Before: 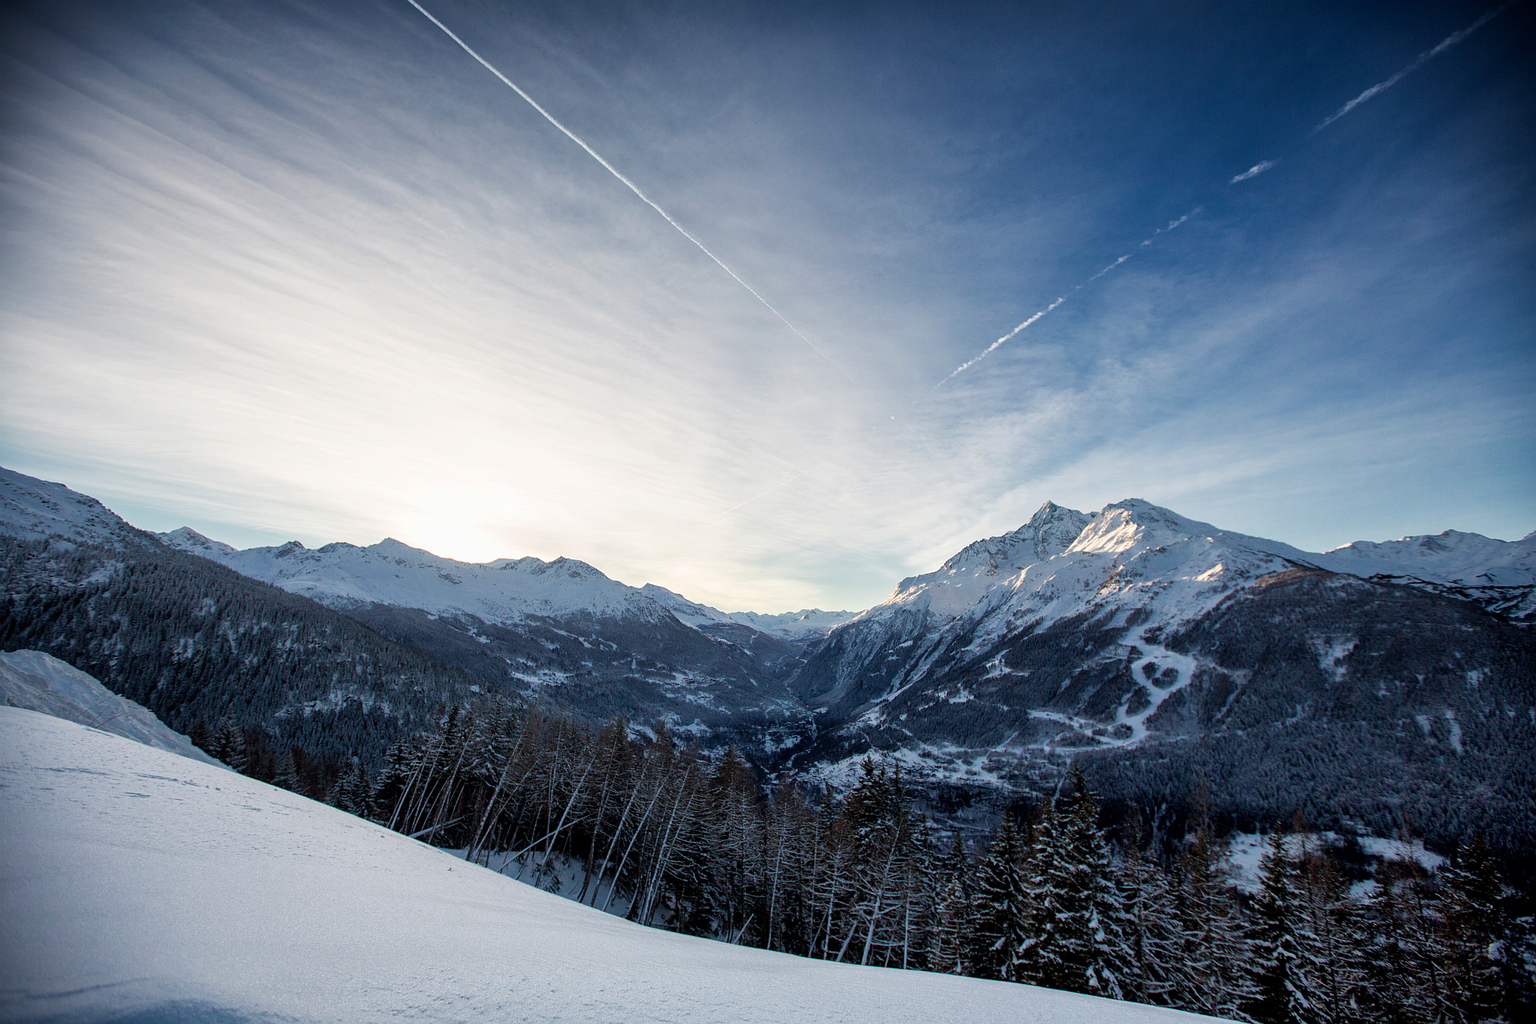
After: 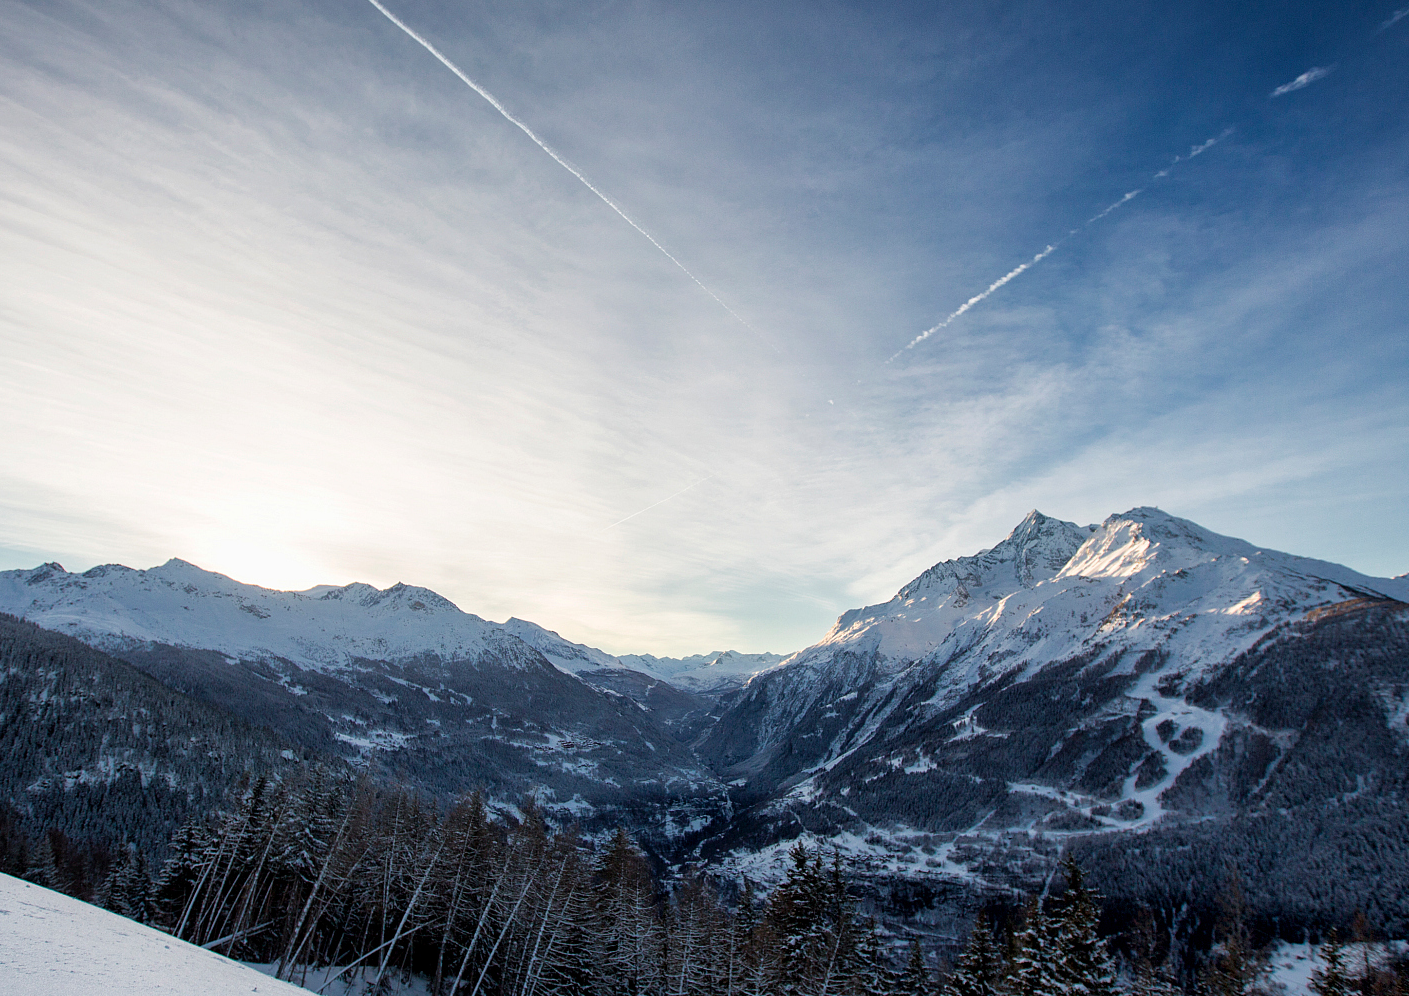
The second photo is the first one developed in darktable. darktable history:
crop and rotate: left 16.588%, top 10.721%, right 12.924%, bottom 14.519%
